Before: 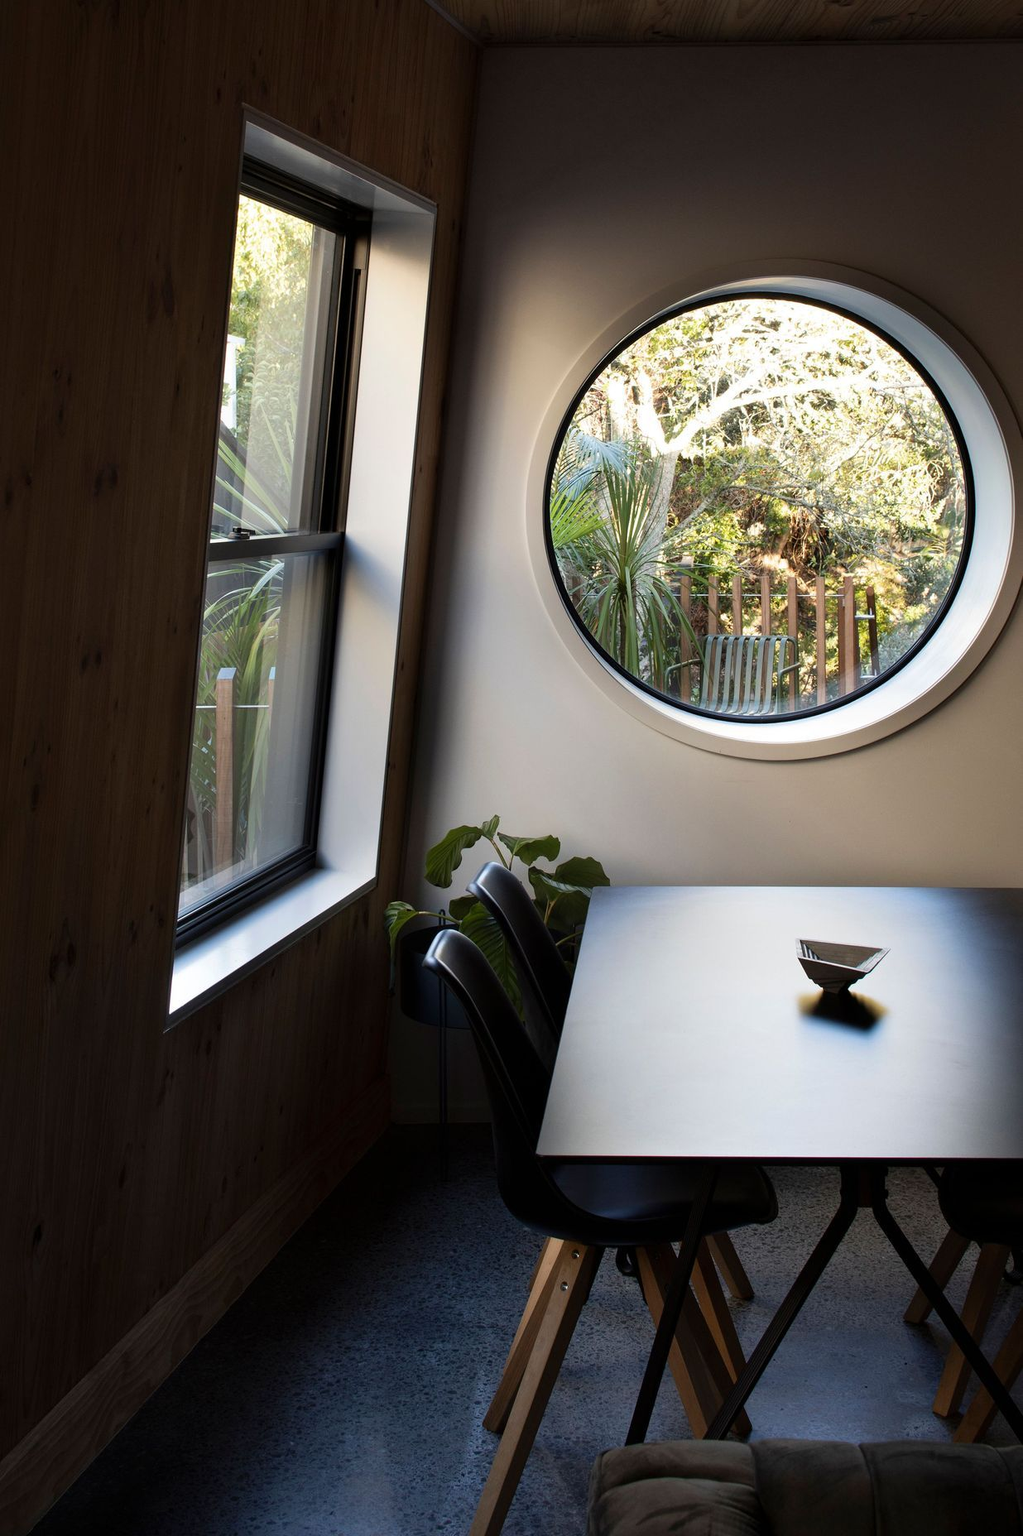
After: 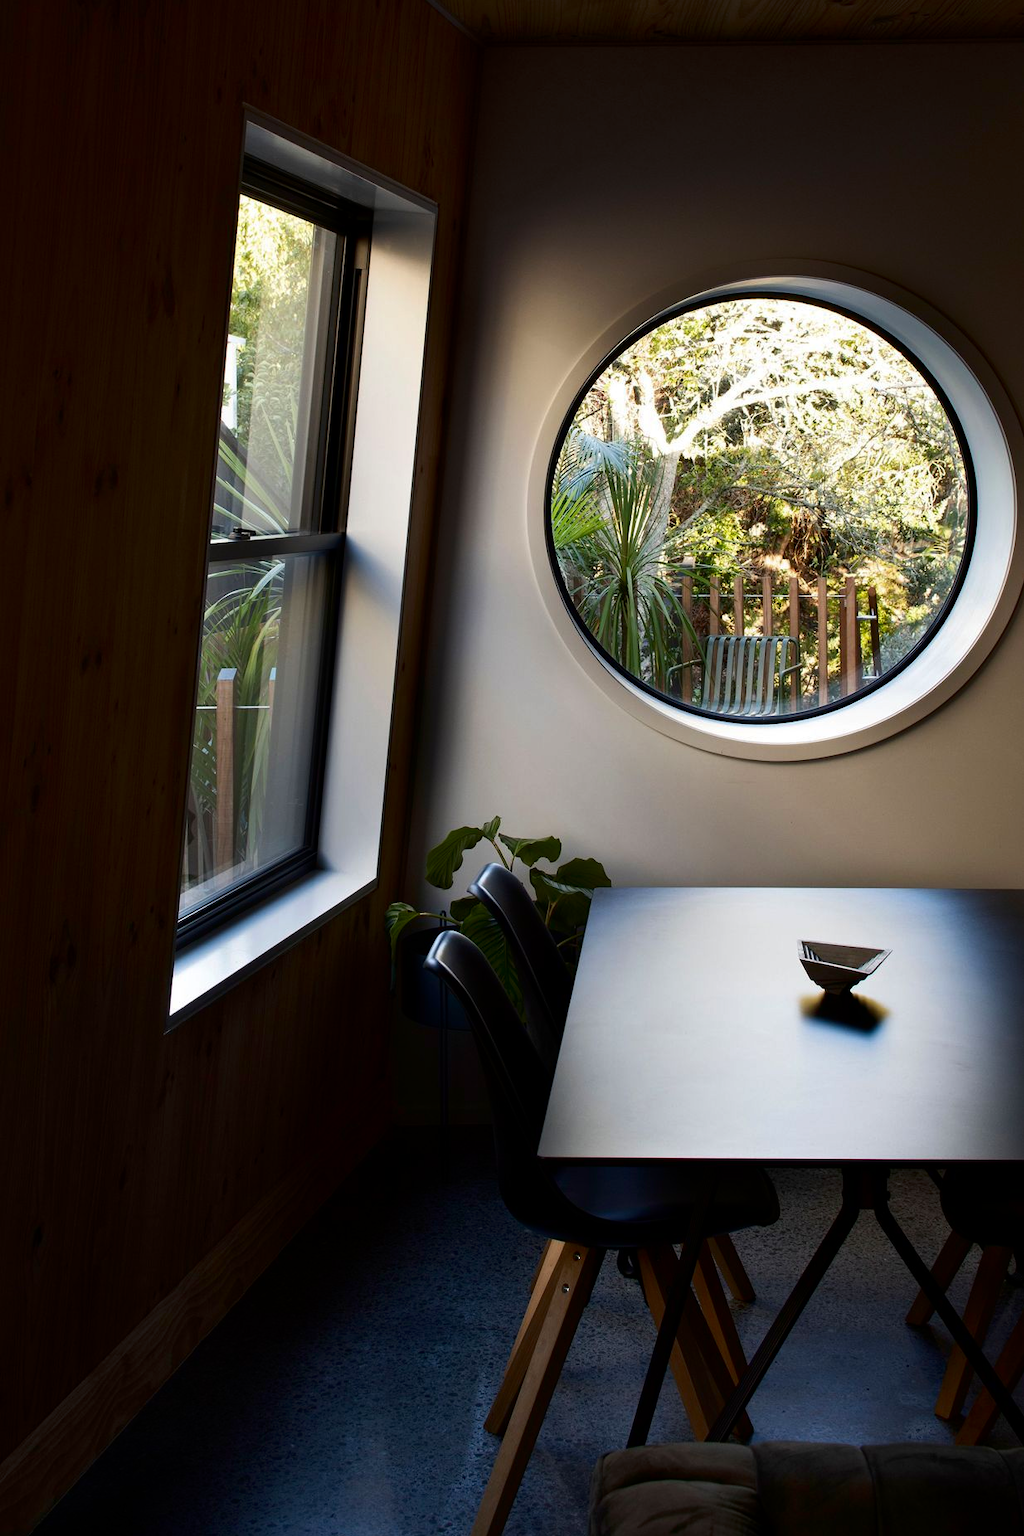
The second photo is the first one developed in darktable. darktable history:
contrast brightness saturation: contrast 0.066, brightness -0.144, saturation 0.116
crop: top 0.095%, bottom 0.099%
